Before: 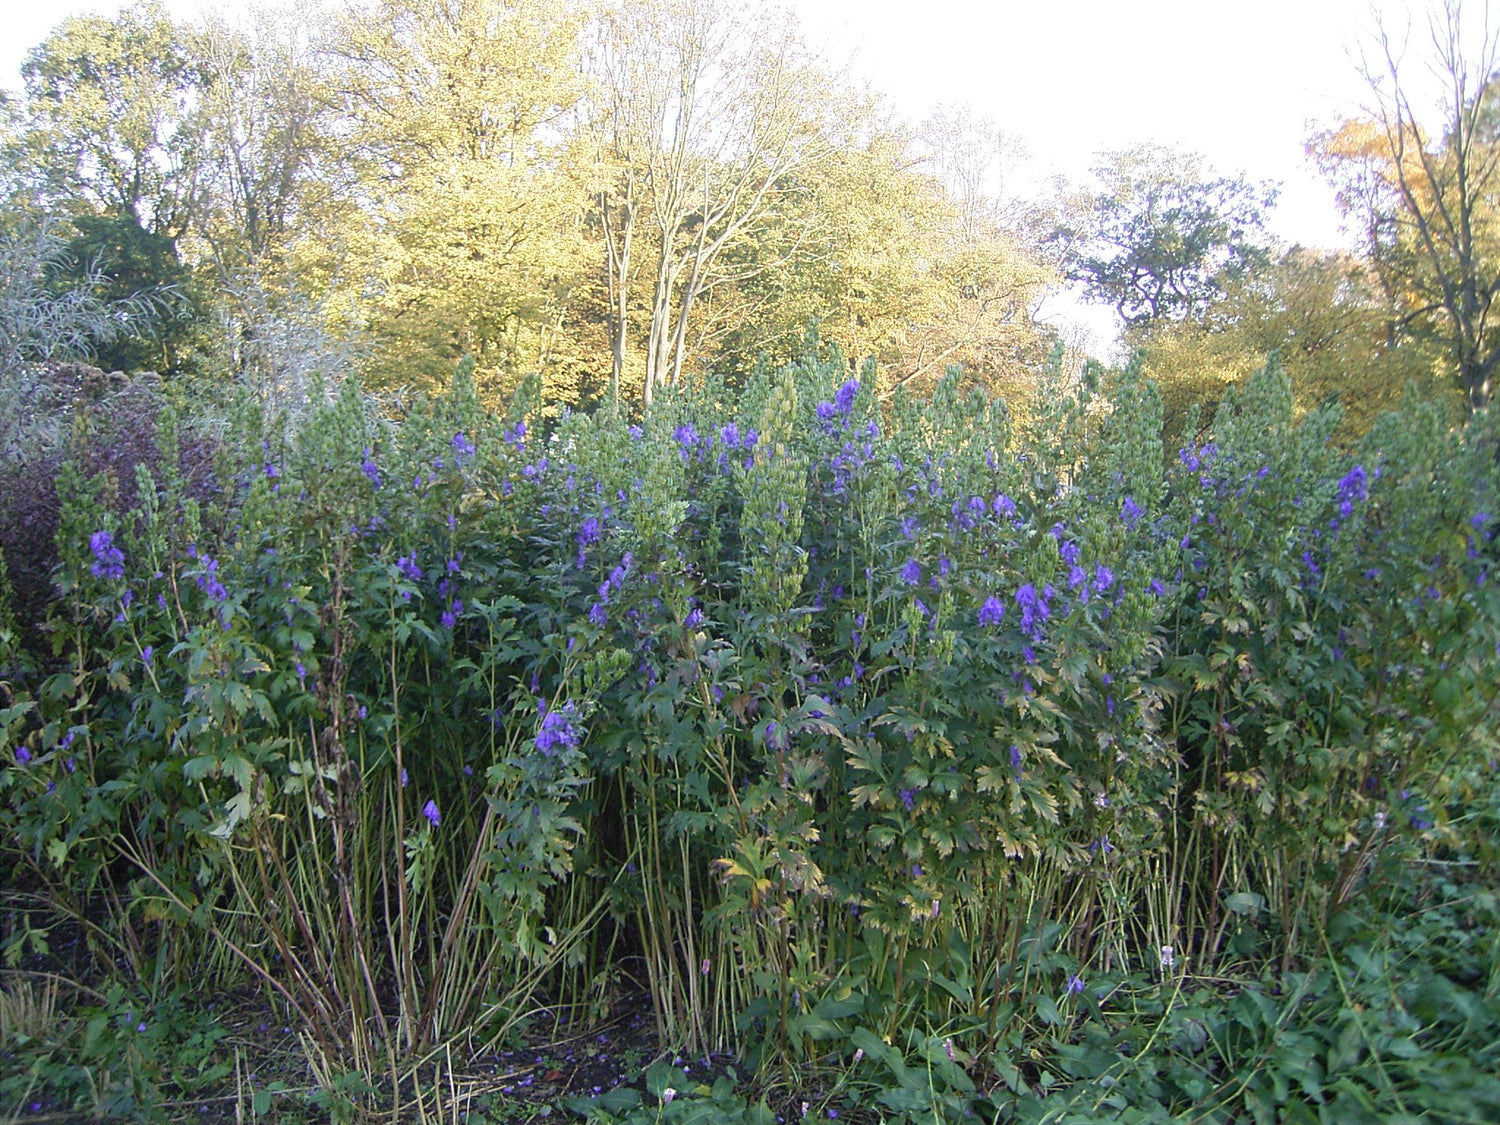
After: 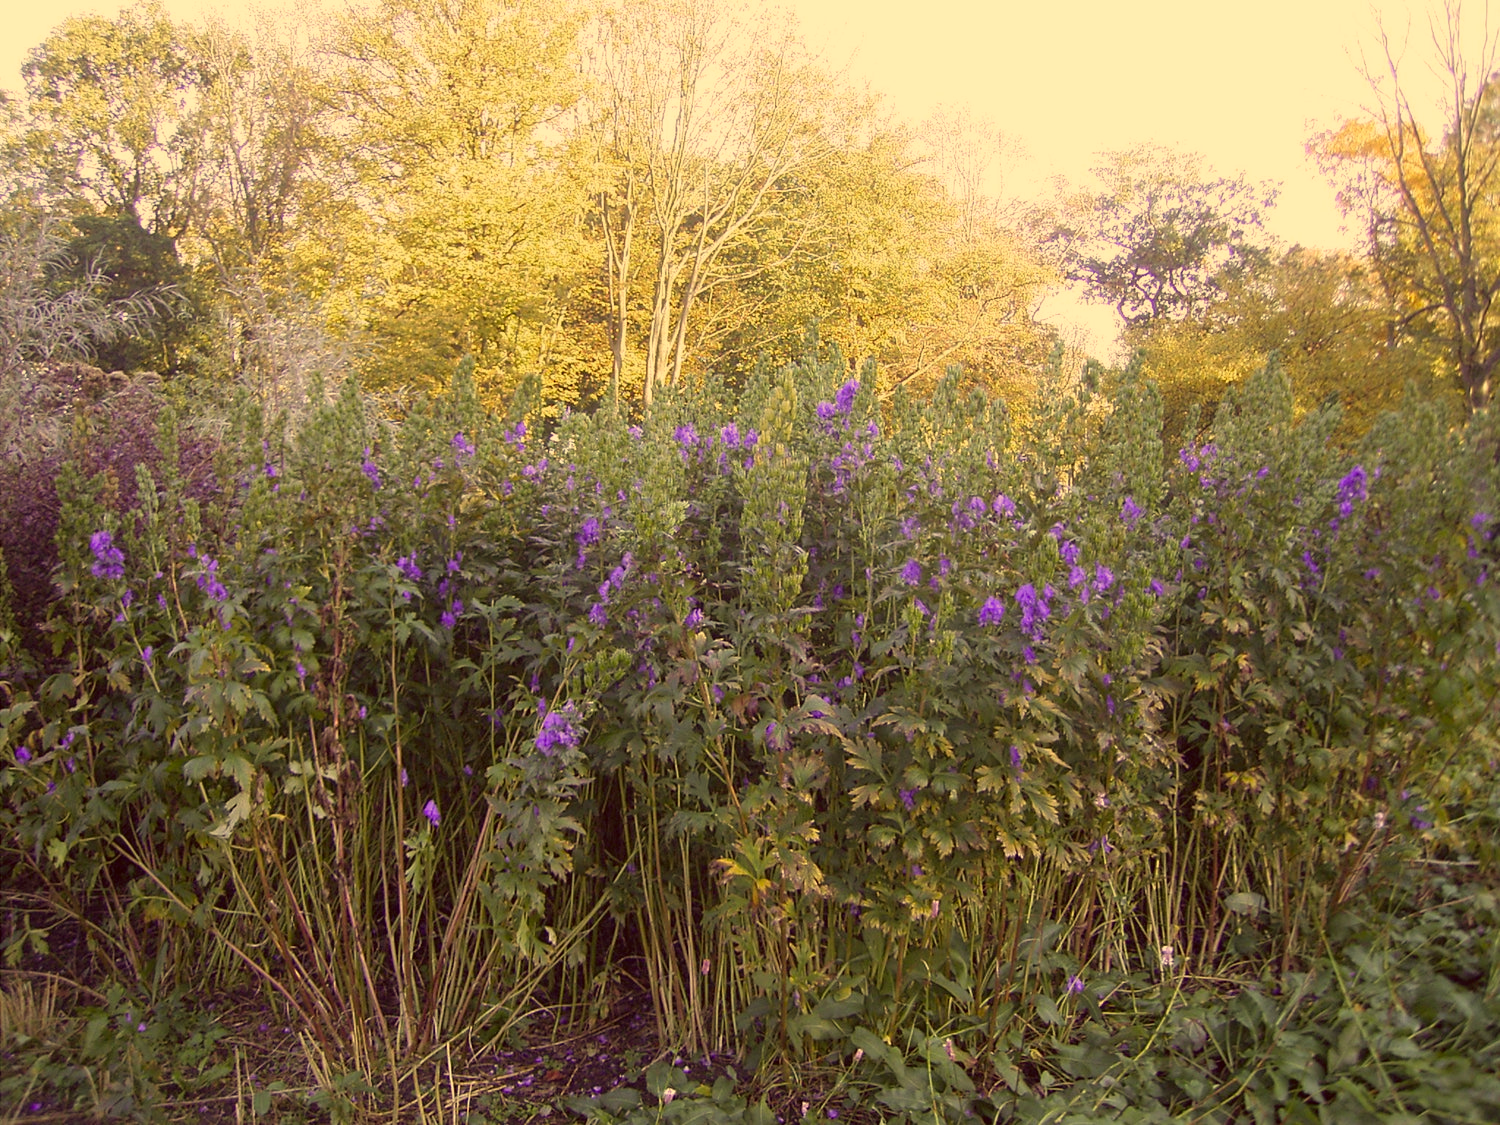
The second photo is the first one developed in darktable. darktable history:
color zones: curves: ch0 [(0, 0.5) (0.143, 0.5) (0.286, 0.456) (0.429, 0.5) (0.571, 0.5) (0.714, 0.5) (0.857, 0.5) (1, 0.5)]; ch1 [(0, 0.5) (0.143, 0.5) (0.286, 0.422) (0.429, 0.5) (0.571, 0.5) (0.714, 0.5) (0.857, 0.5) (1, 0.5)]
color correction: highlights a* 9.81, highlights b* 38.45, shadows a* 14.14, shadows b* 3.29
